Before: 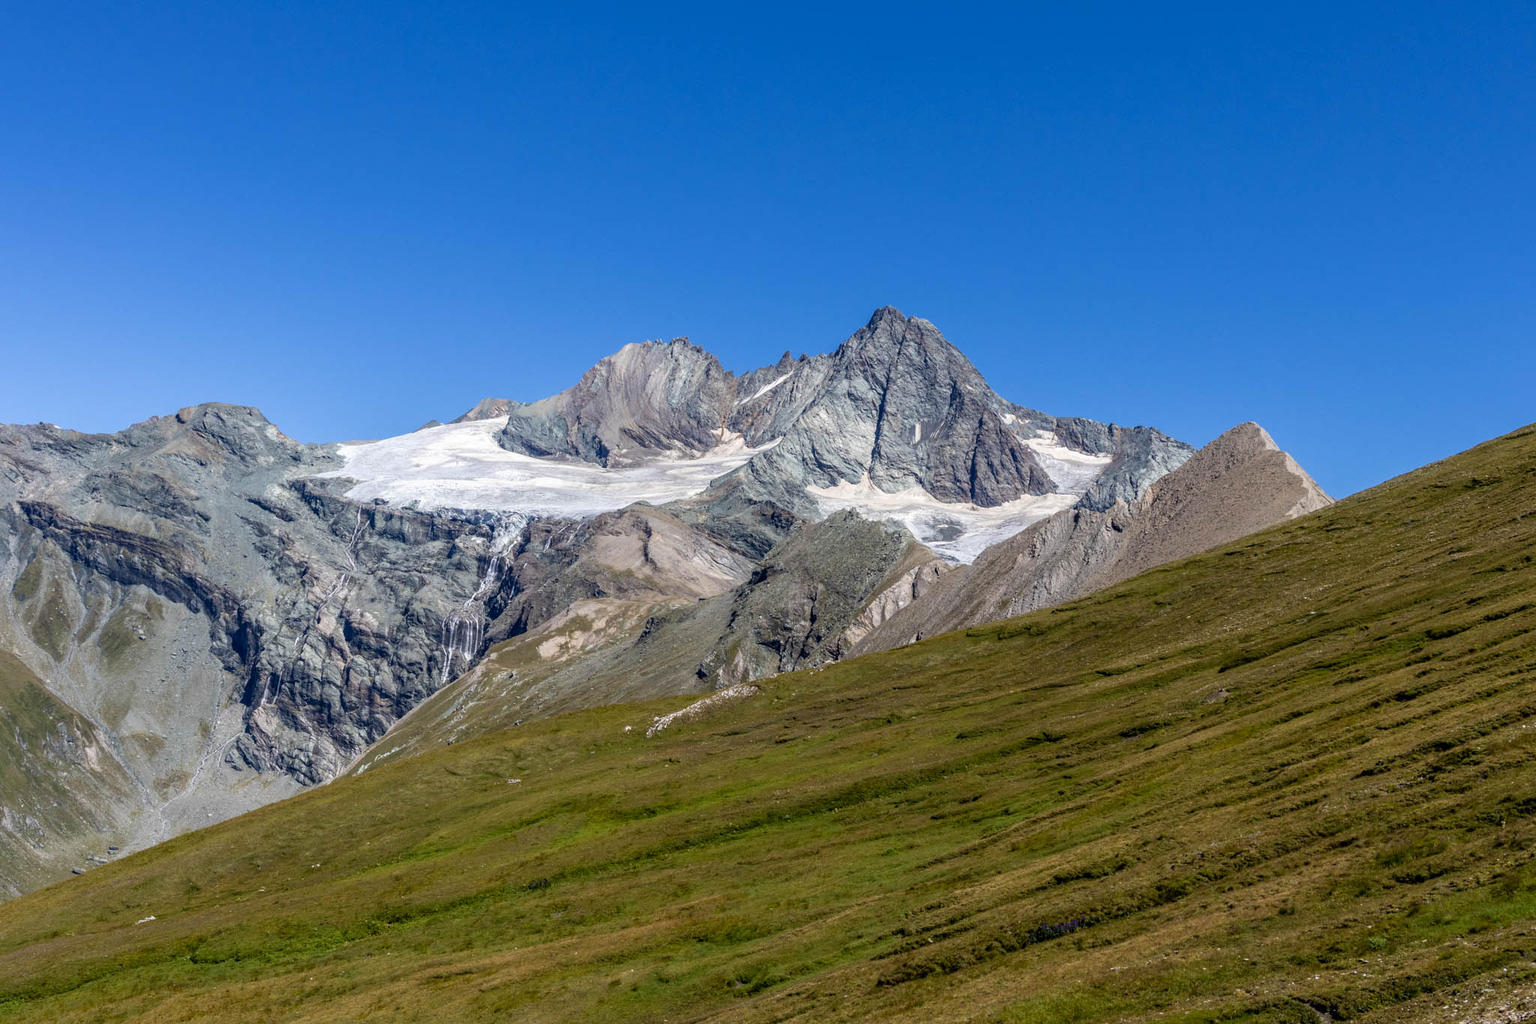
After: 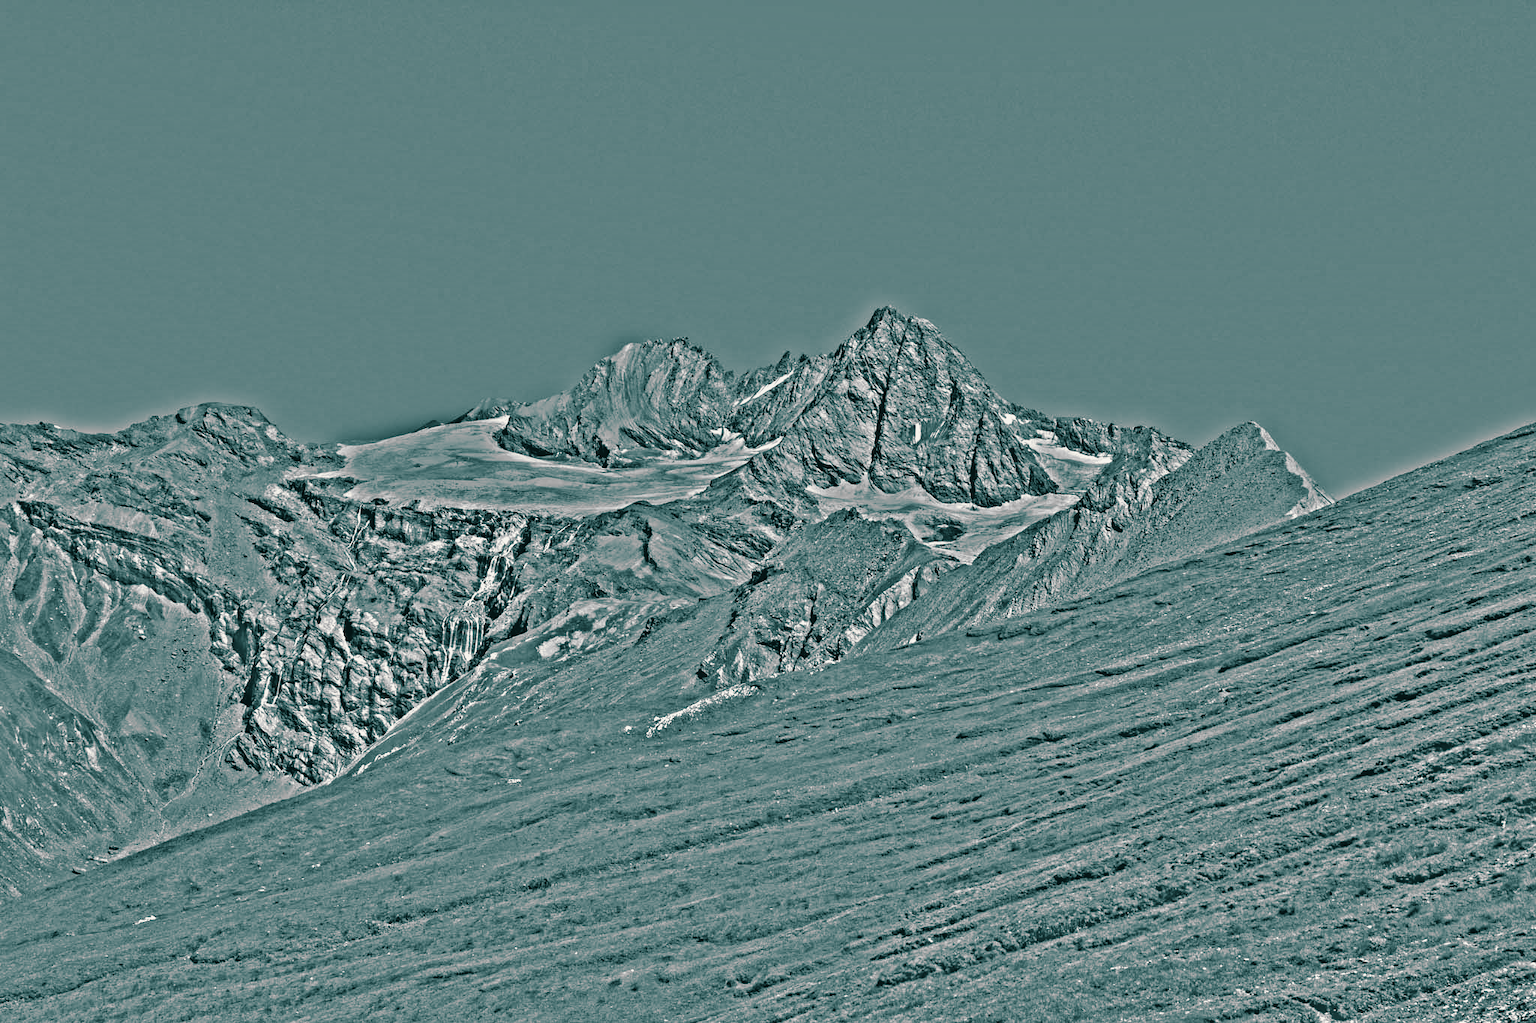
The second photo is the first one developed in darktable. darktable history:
contrast brightness saturation: contrast -0.1, saturation -0.1
color balance rgb: perceptual saturation grading › global saturation 20%, perceptual saturation grading › highlights 2.68%, perceptual saturation grading › shadows 50%
highpass: on, module defaults
split-toning: shadows › hue 186.43°, highlights › hue 49.29°, compress 30.29%
